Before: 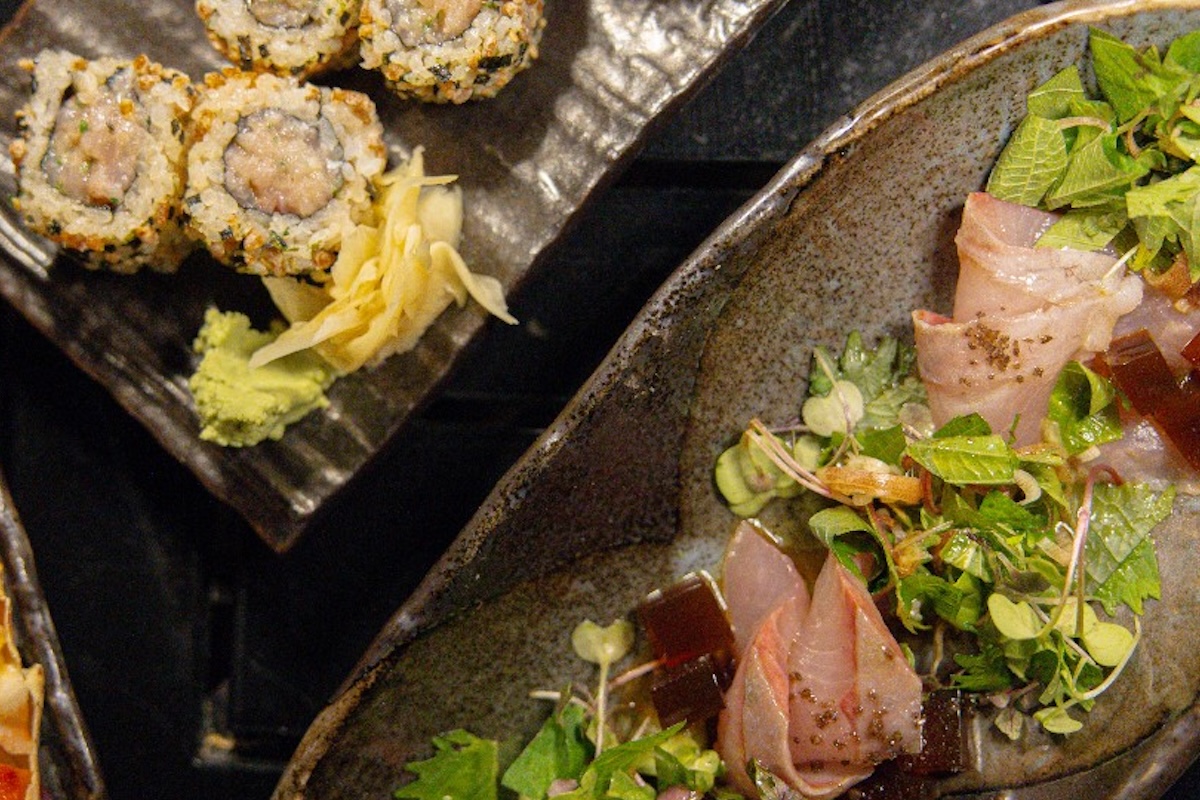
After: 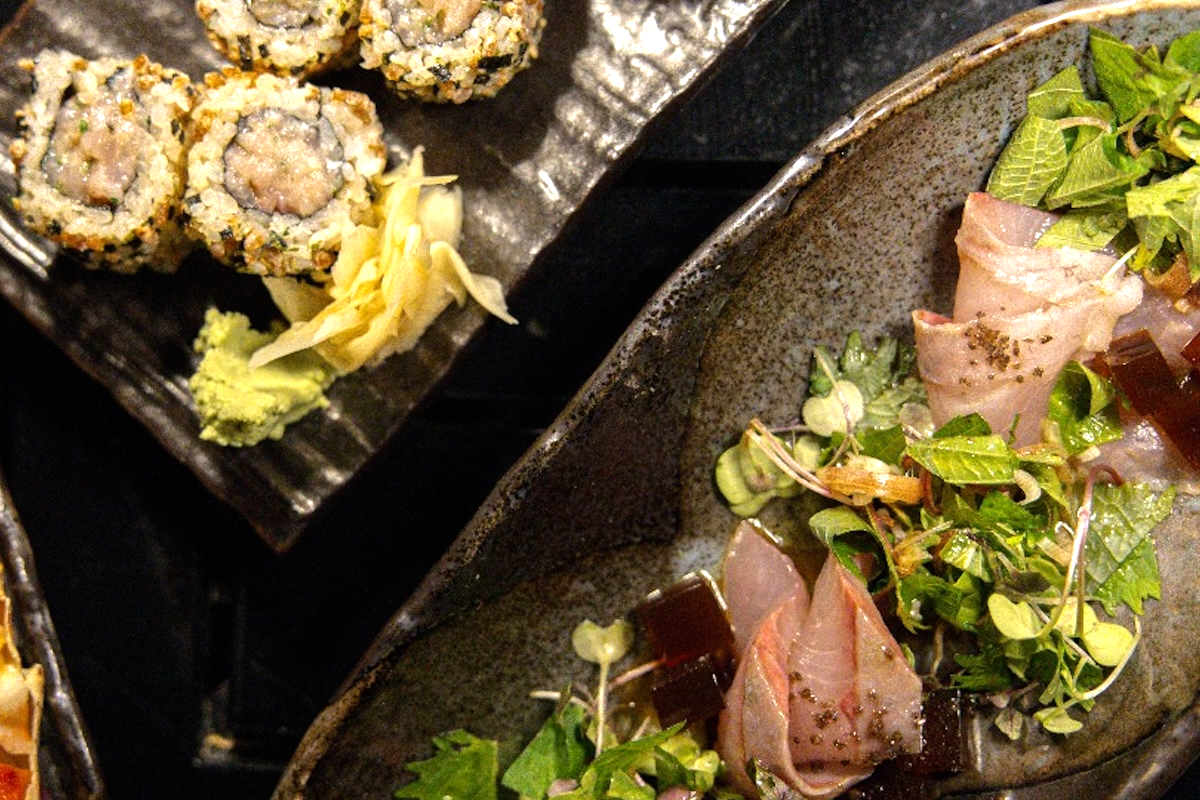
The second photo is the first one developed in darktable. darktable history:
tone equalizer: -8 EV -0.75 EV, -7 EV -0.7 EV, -6 EV -0.6 EV, -5 EV -0.4 EV, -3 EV 0.4 EV, -2 EV 0.6 EV, -1 EV 0.7 EV, +0 EV 0.75 EV, edges refinement/feathering 500, mask exposure compensation -1.57 EV, preserve details no
base curve: curves: ch0 [(0, 0) (0.74, 0.67) (1, 1)]
